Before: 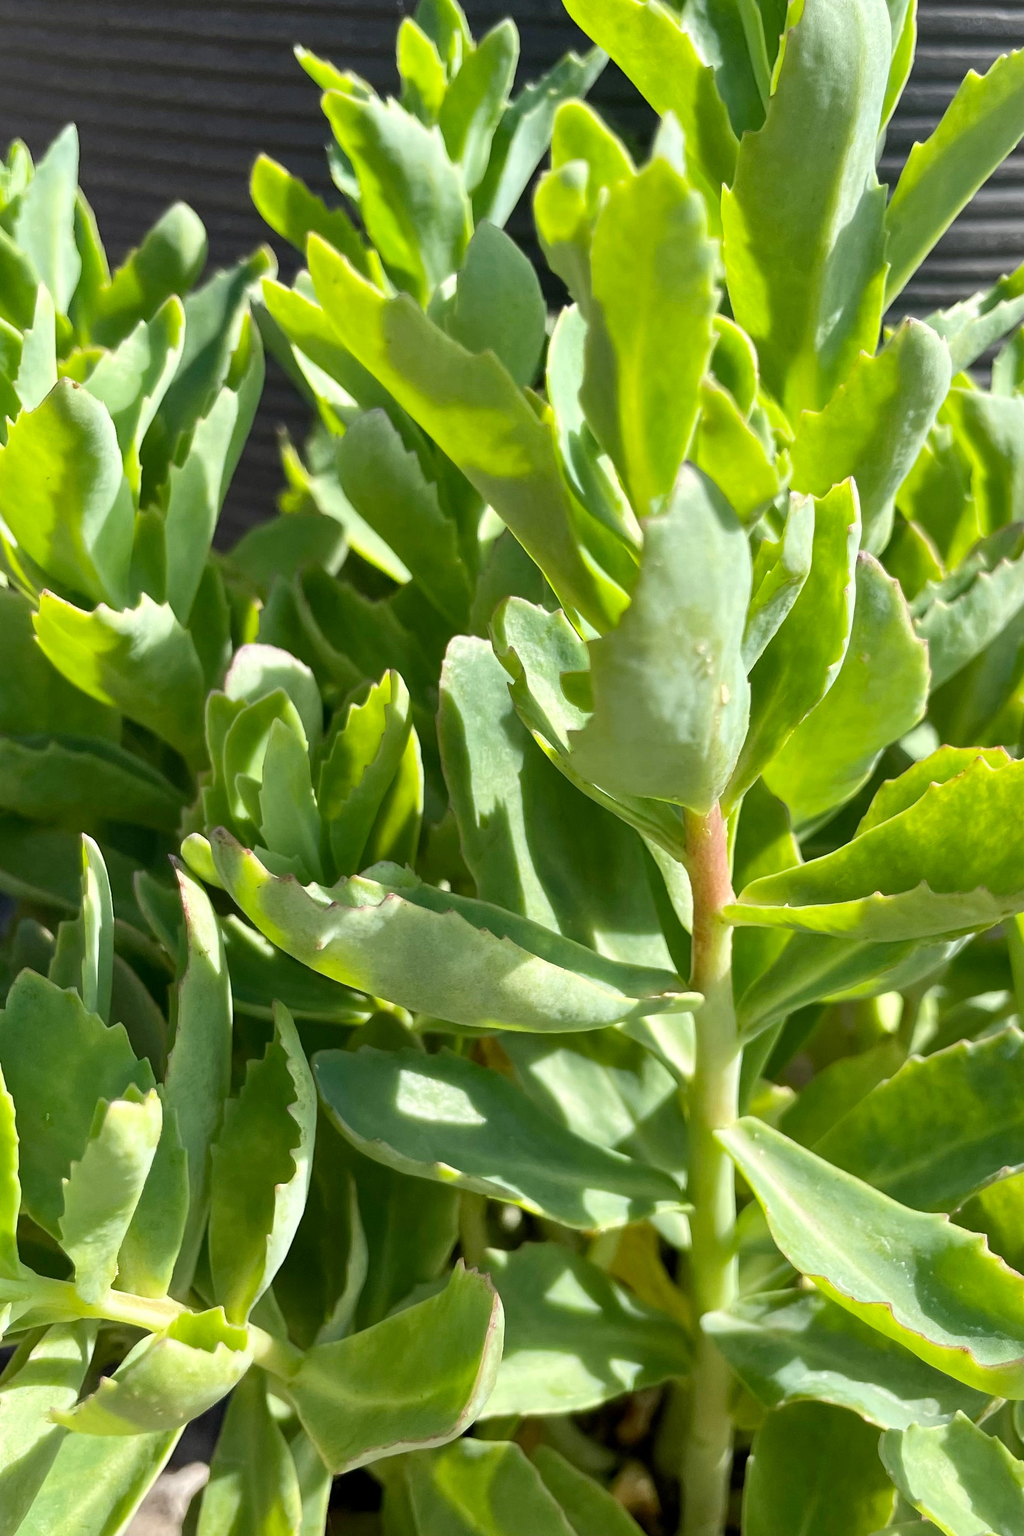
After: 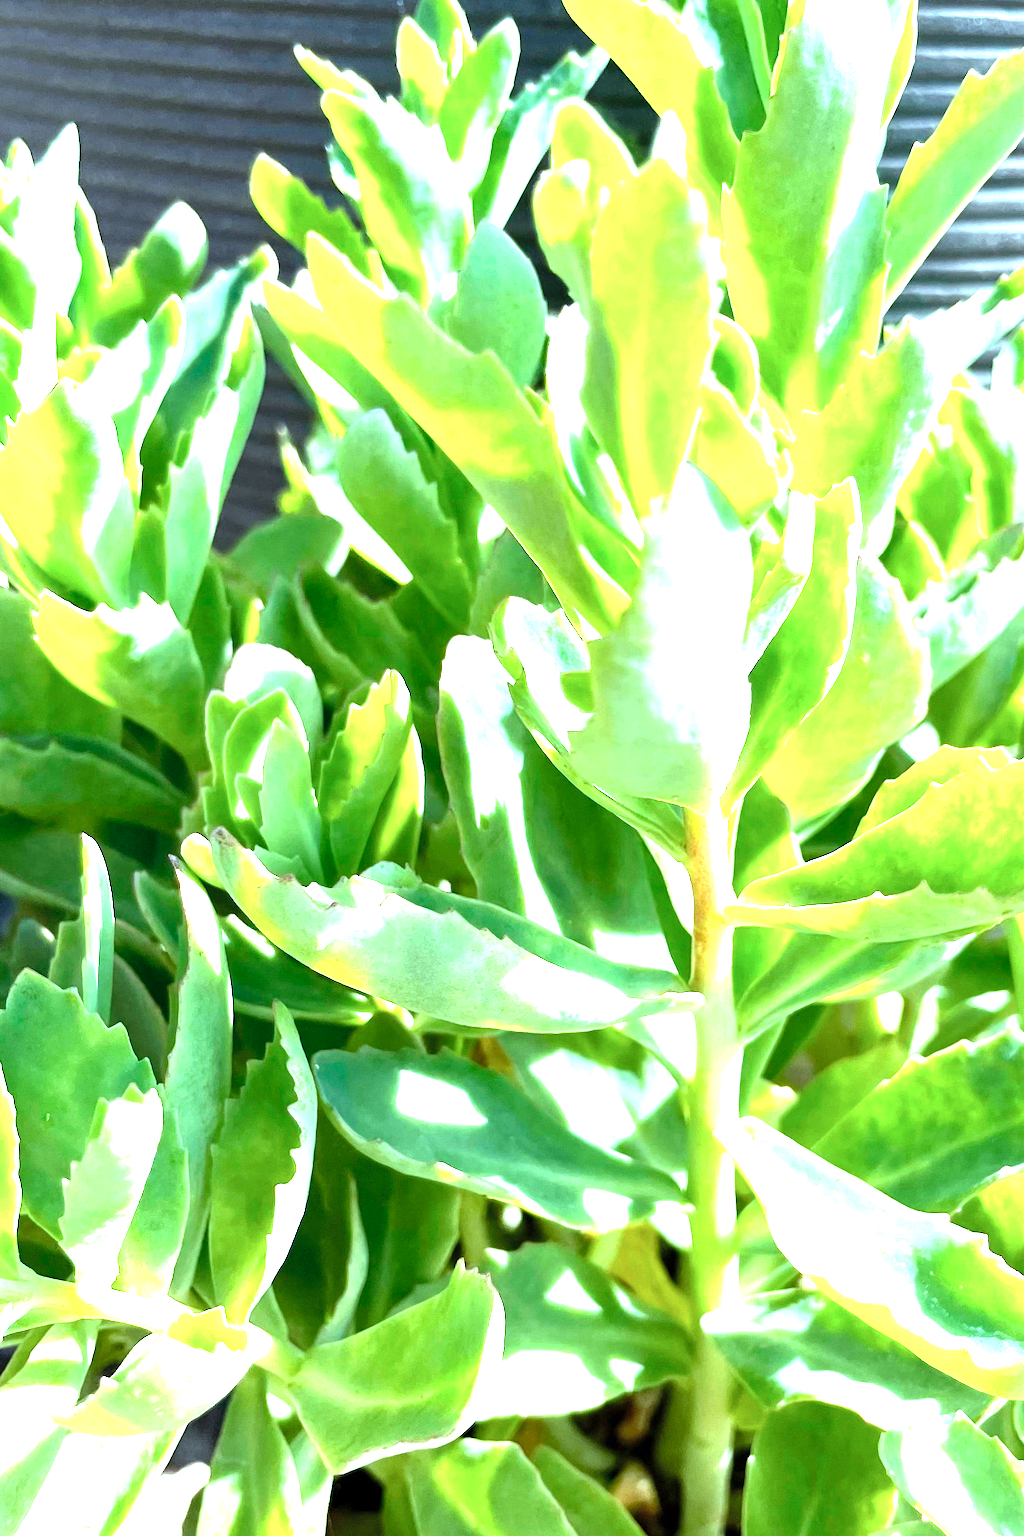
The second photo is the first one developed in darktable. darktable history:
levels: levels [0, 0.281, 0.562]
color correction: highlights a* -9.56, highlights b* -21.23
